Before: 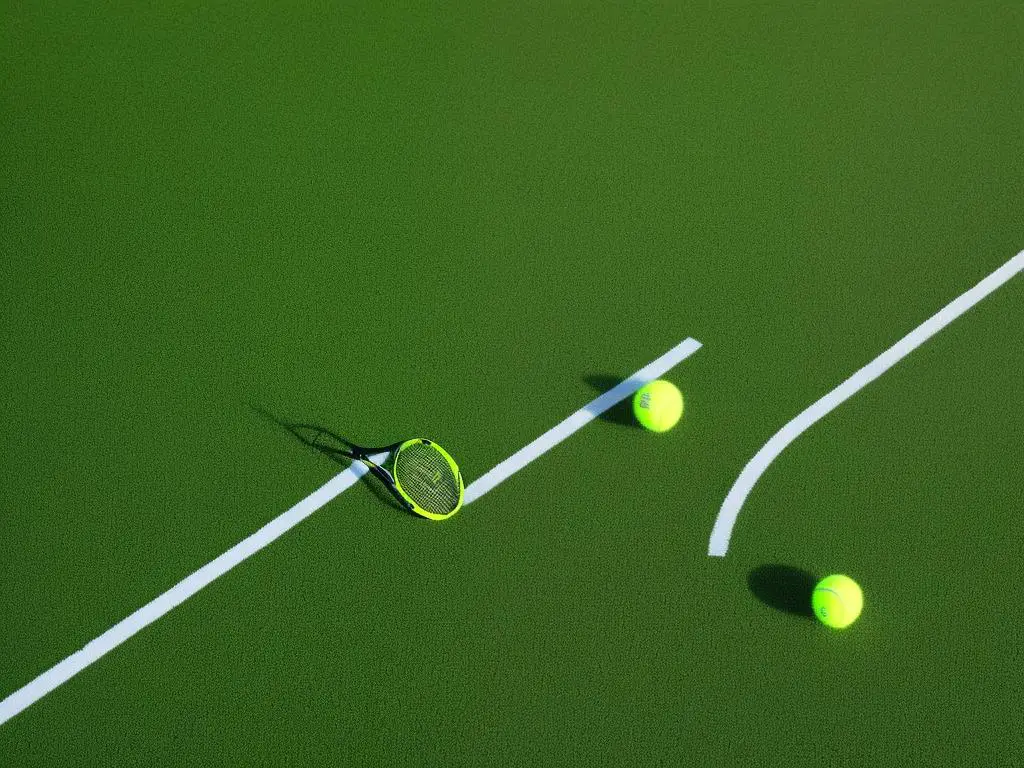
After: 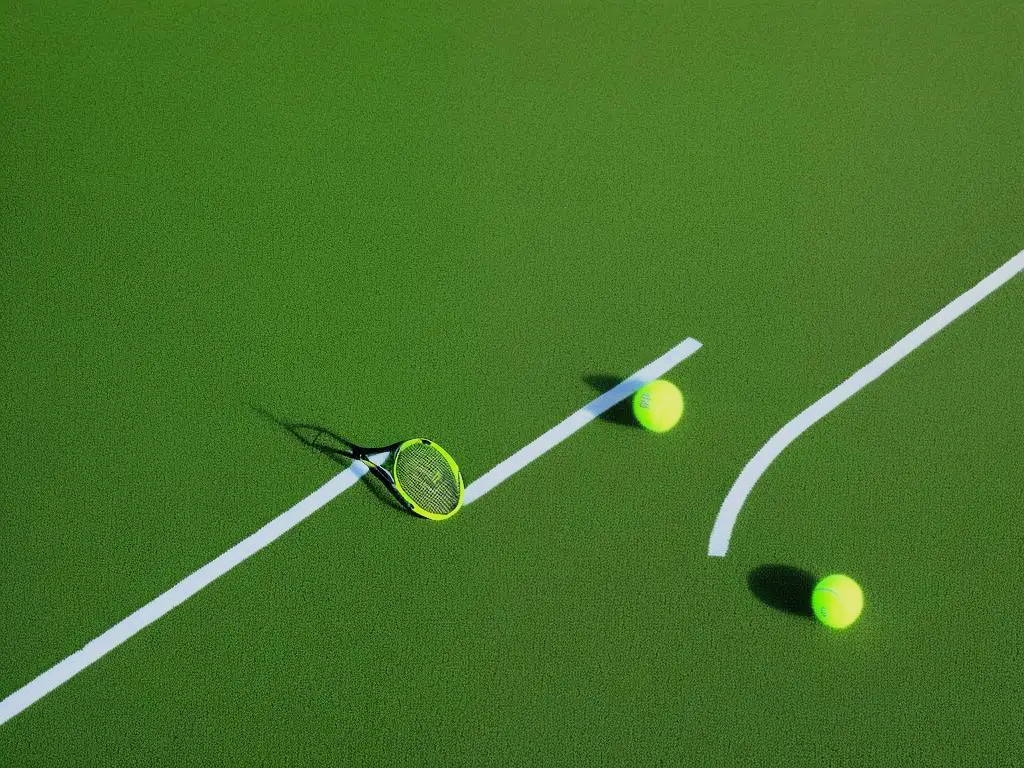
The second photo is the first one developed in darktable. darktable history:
filmic rgb: black relative exposure -7.65 EV, white relative exposure 4.56 EV, hardness 3.61, color science v6 (2022)
exposure: black level correction 0, exposure 0.499 EV, compensate exposure bias true, compensate highlight preservation false
